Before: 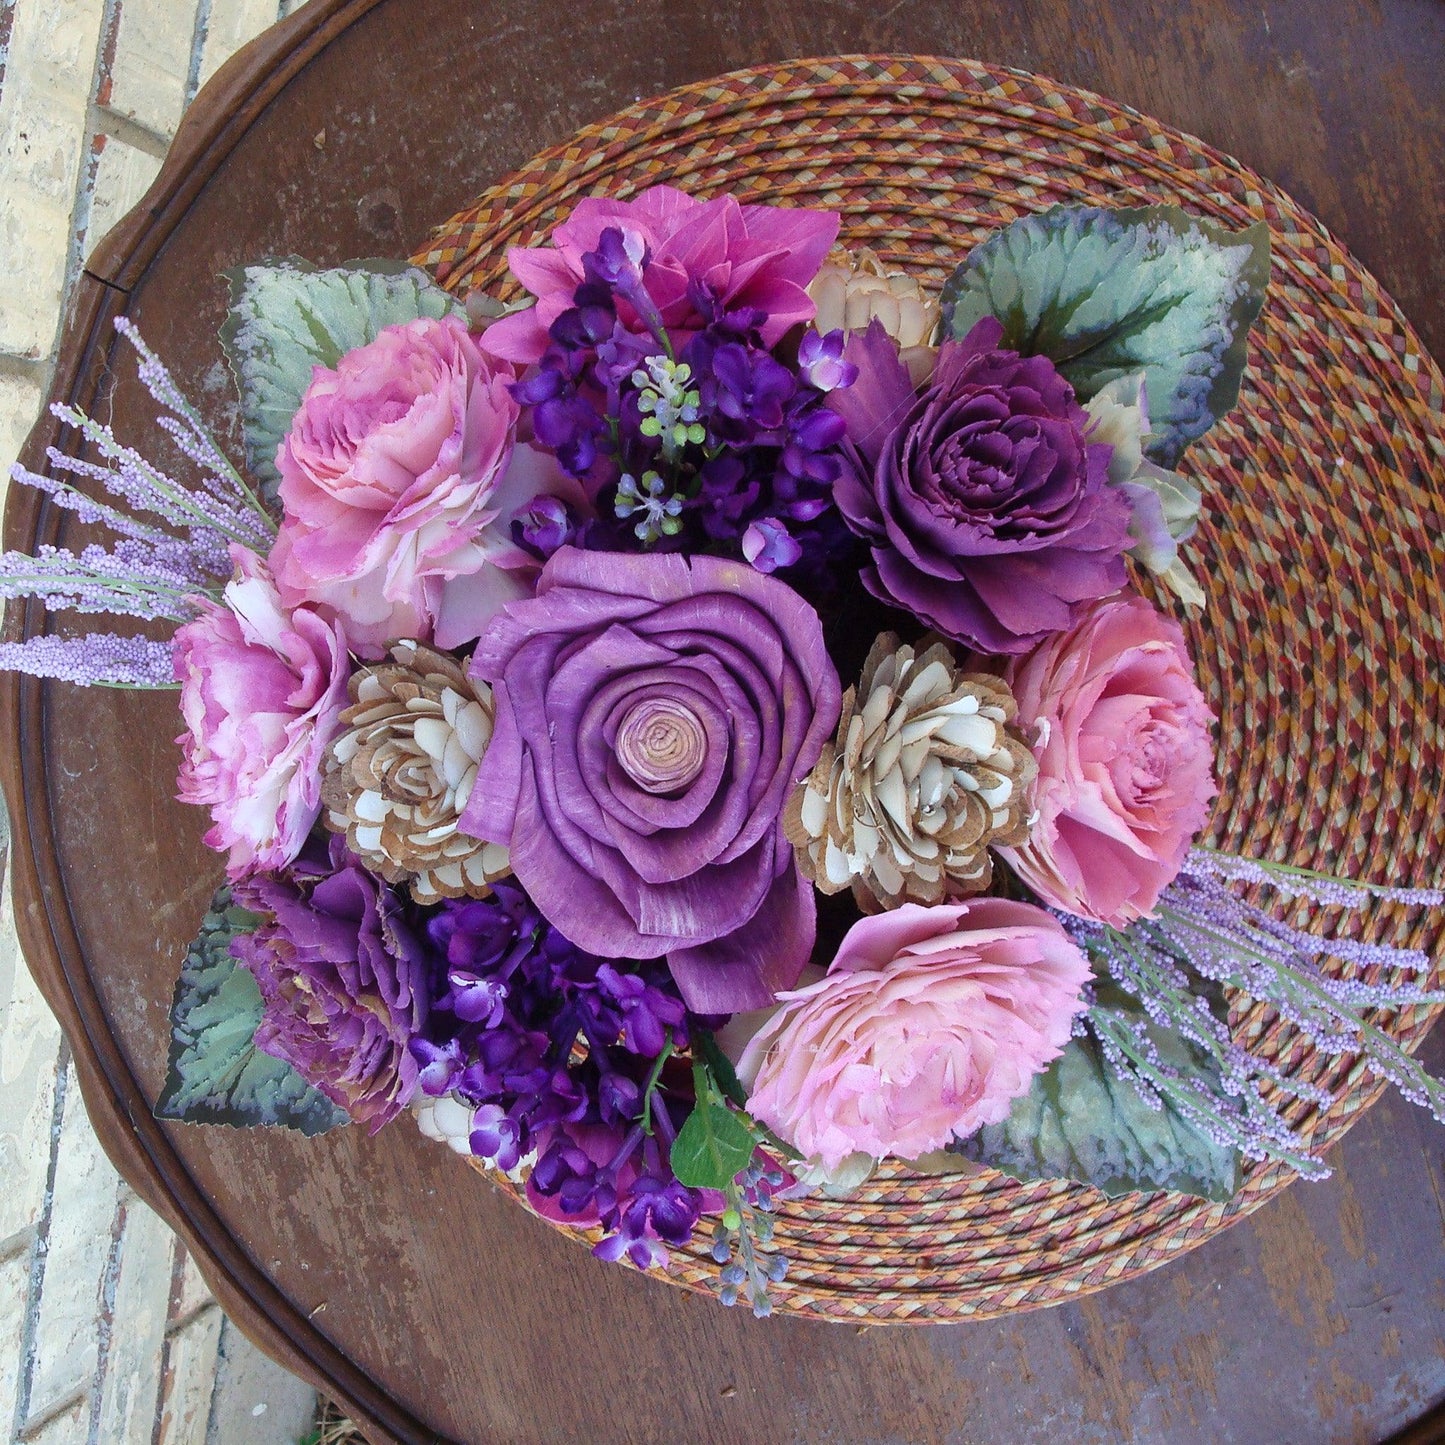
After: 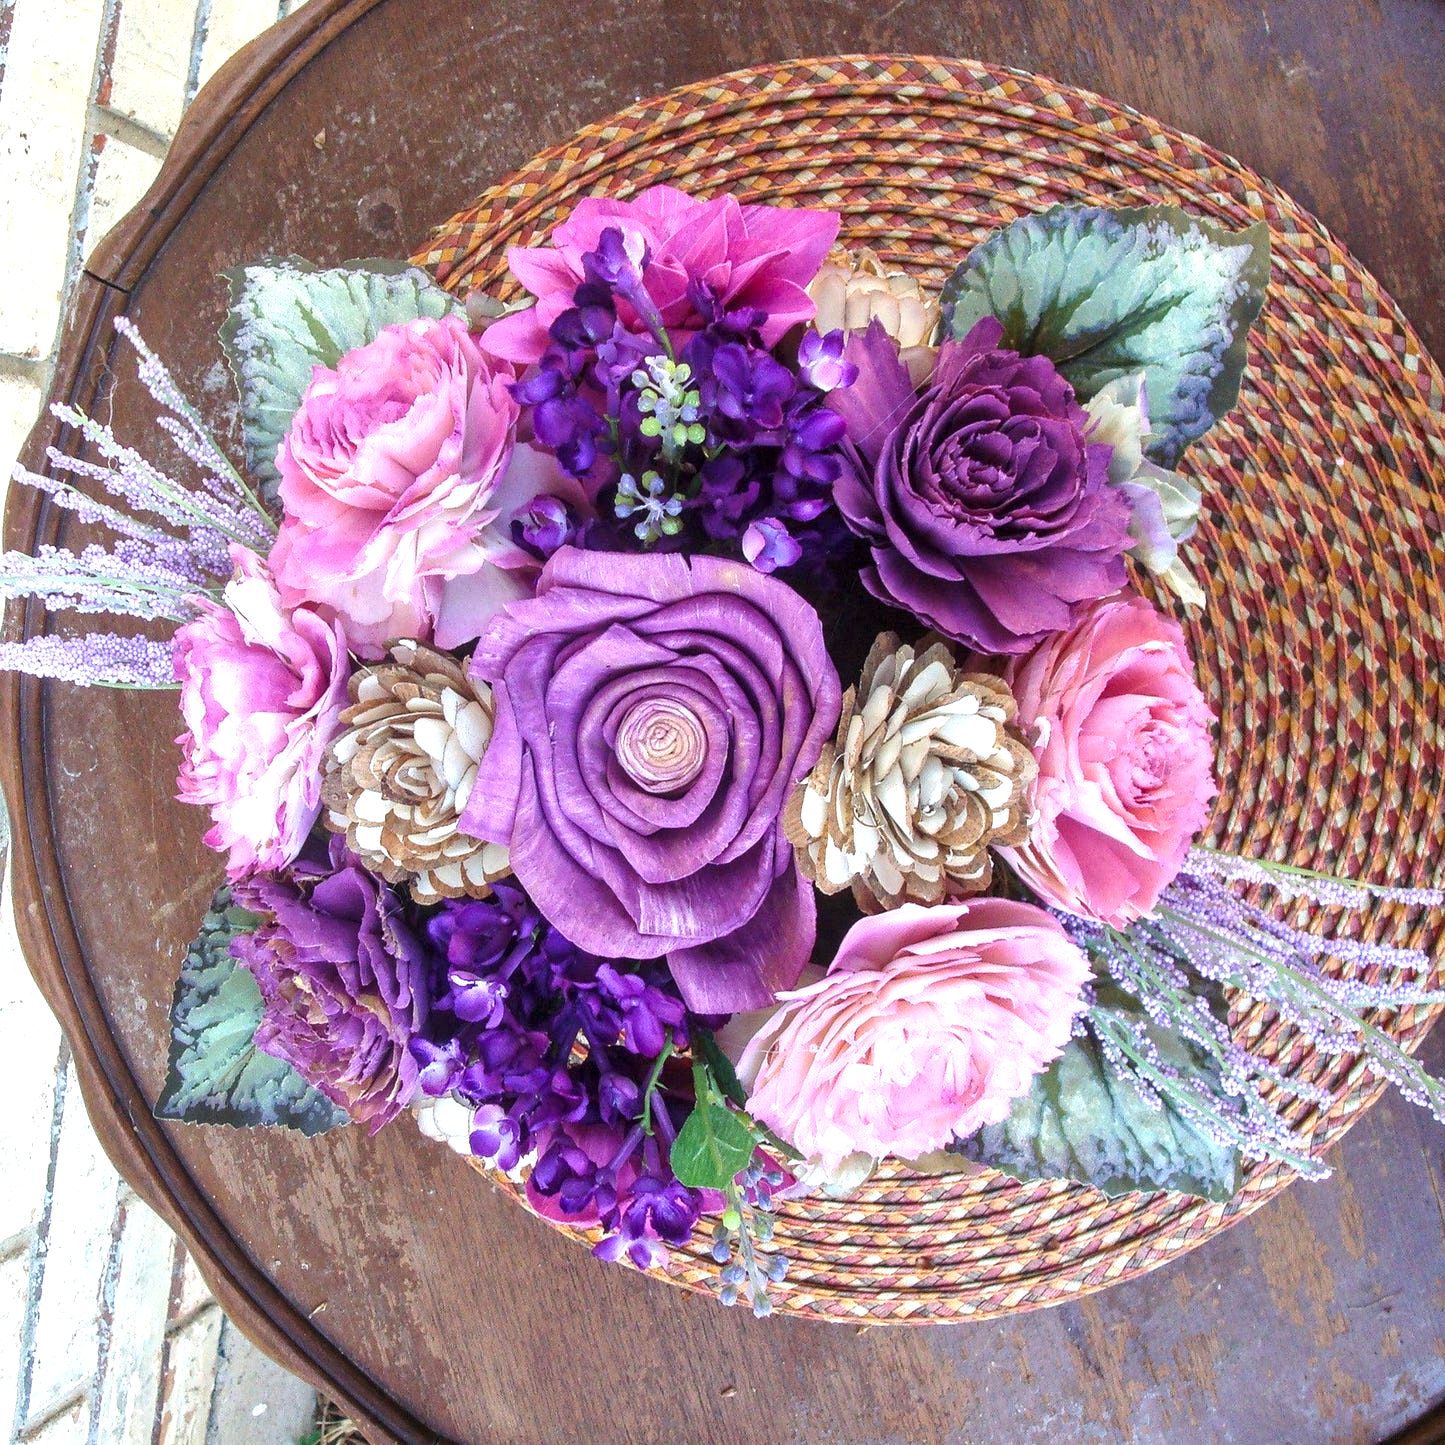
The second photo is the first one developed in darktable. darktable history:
local contrast: on, module defaults
exposure: exposure 0.781 EV, compensate highlight preservation false
